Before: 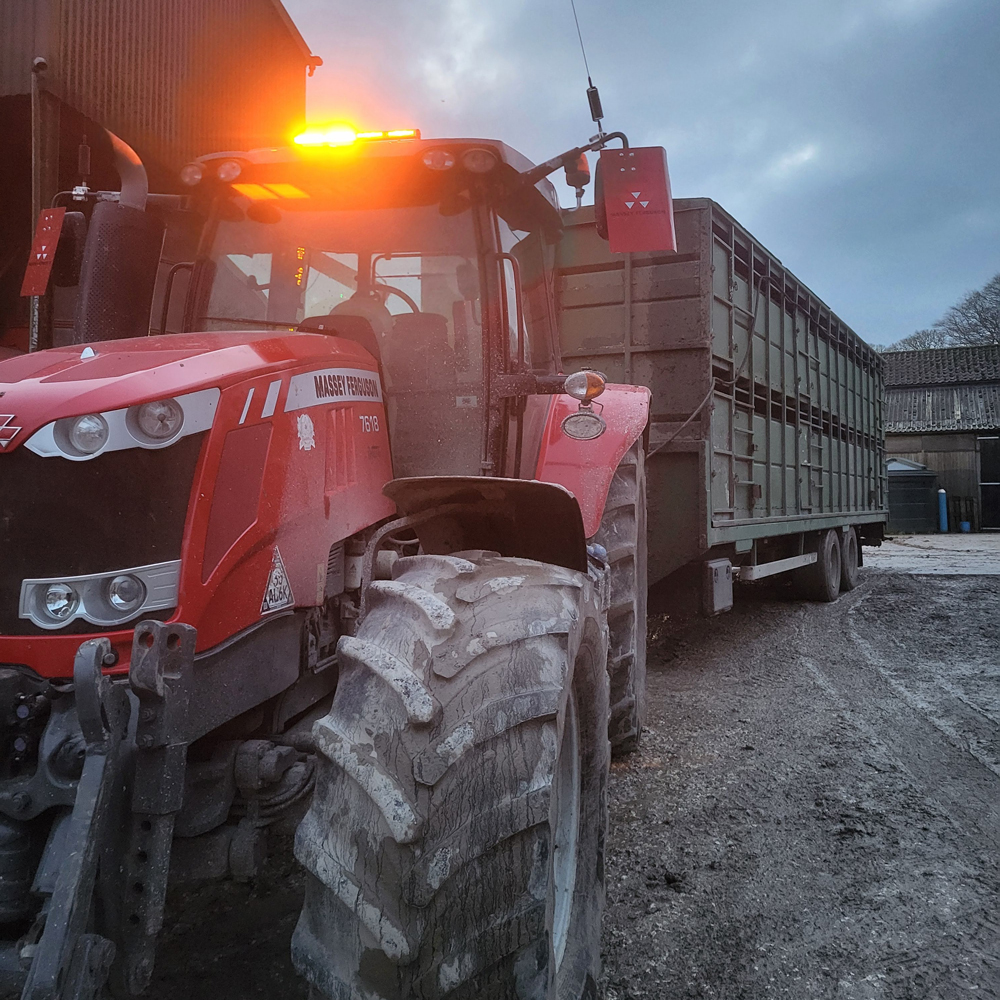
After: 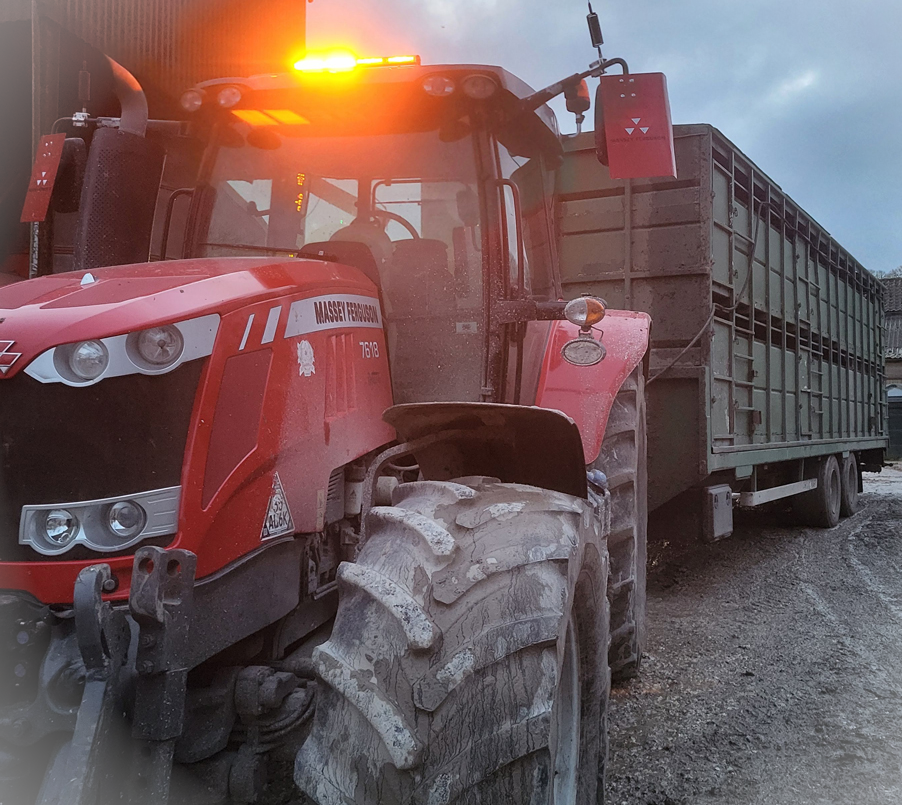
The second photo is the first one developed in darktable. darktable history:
crop: top 7.49%, right 9.717%, bottom 11.943%
vignetting: fall-off start 100%, brightness 0.3, saturation 0
